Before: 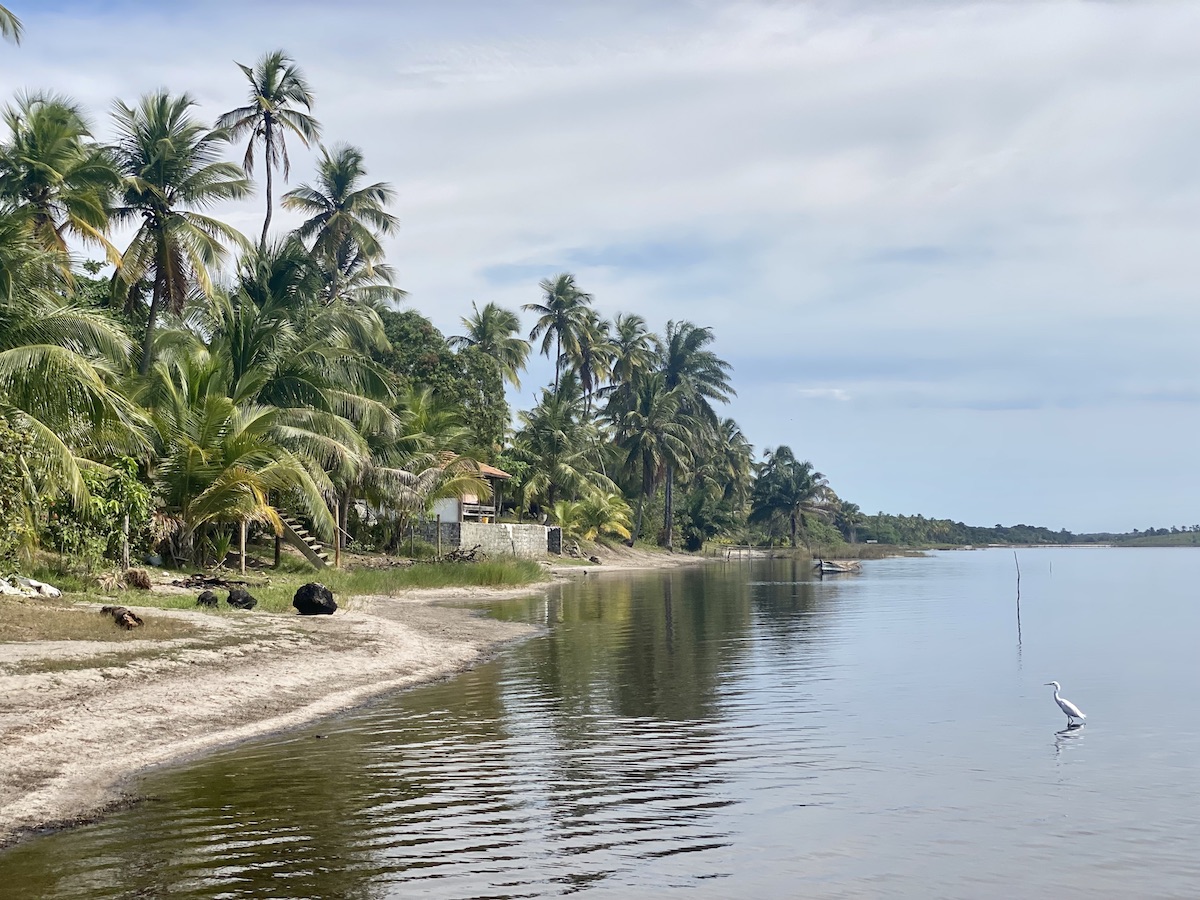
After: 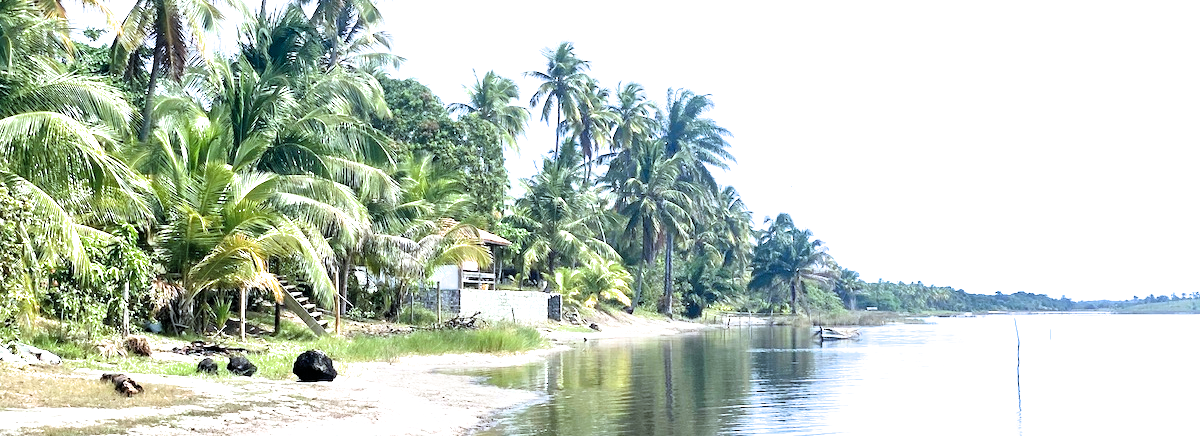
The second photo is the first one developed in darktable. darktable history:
filmic rgb: black relative exposure -4.9 EV, white relative exposure 2.83 EV, hardness 3.7, color science v6 (2022)
exposure: black level correction 0, exposure 1.458 EV, compensate exposure bias true, compensate highlight preservation false
color calibration: x 0.37, y 0.382, temperature 4315.01 K, saturation algorithm version 1 (2020)
contrast brightness saturation: saturation 0.182
crop and rotate: top 25.966%, bottom 25.523%
